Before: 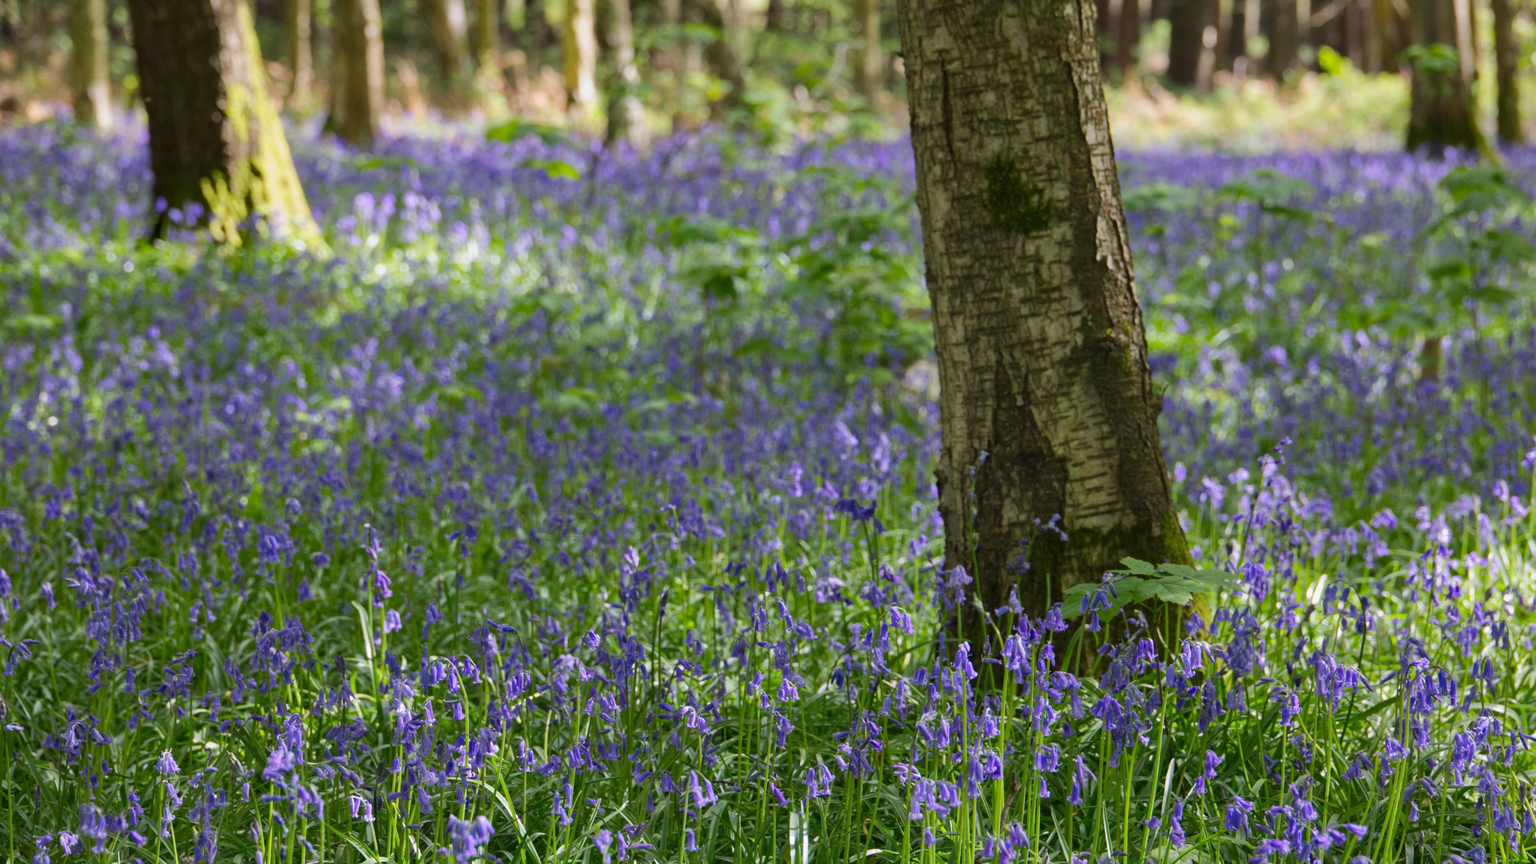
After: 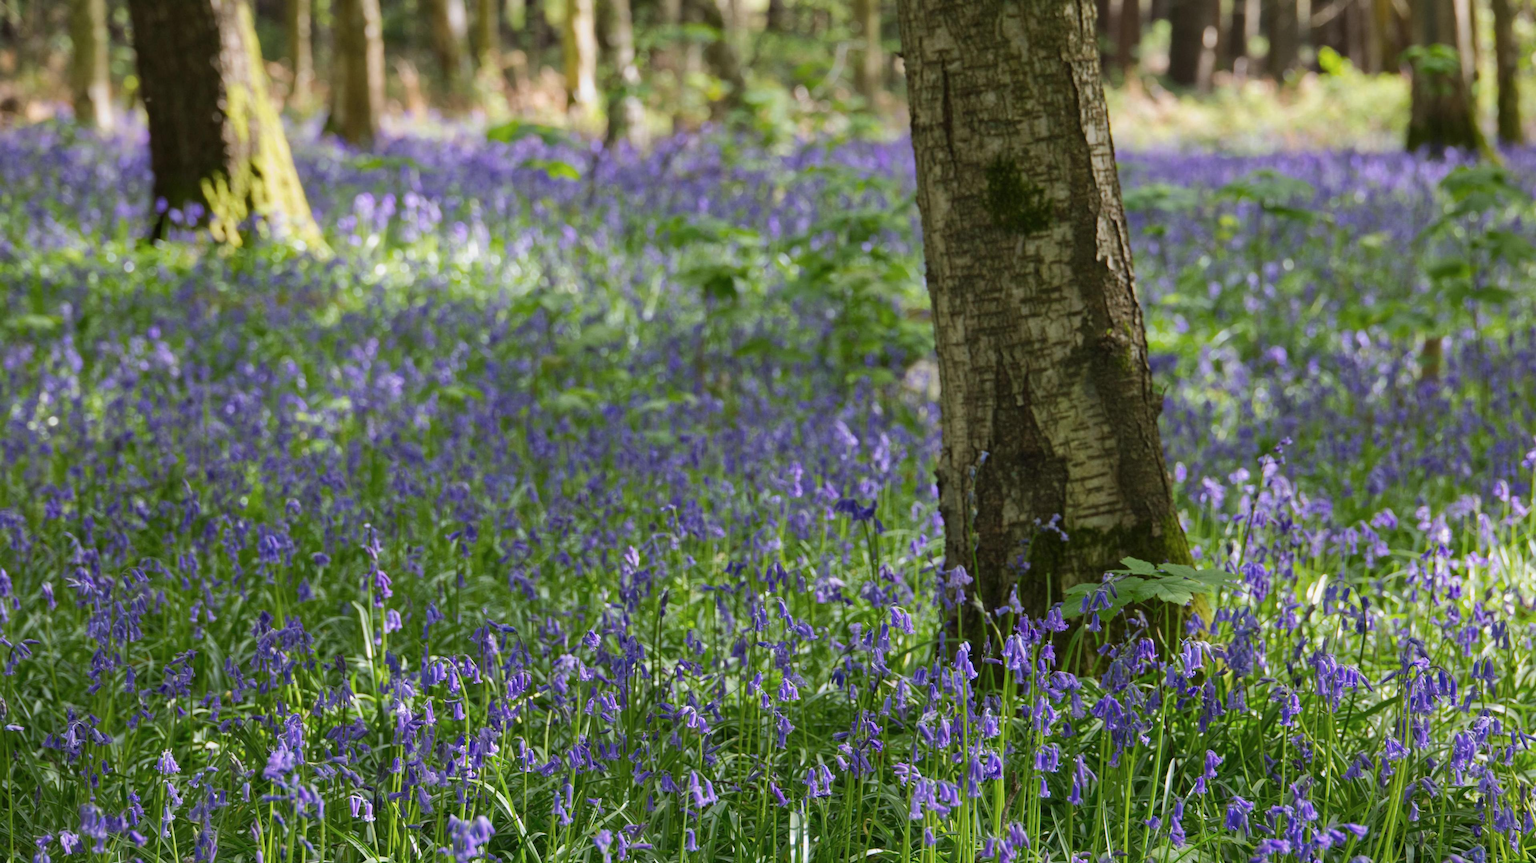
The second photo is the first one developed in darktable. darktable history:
contrast brightness saturation: contrast 0.008, saturation -0.057
